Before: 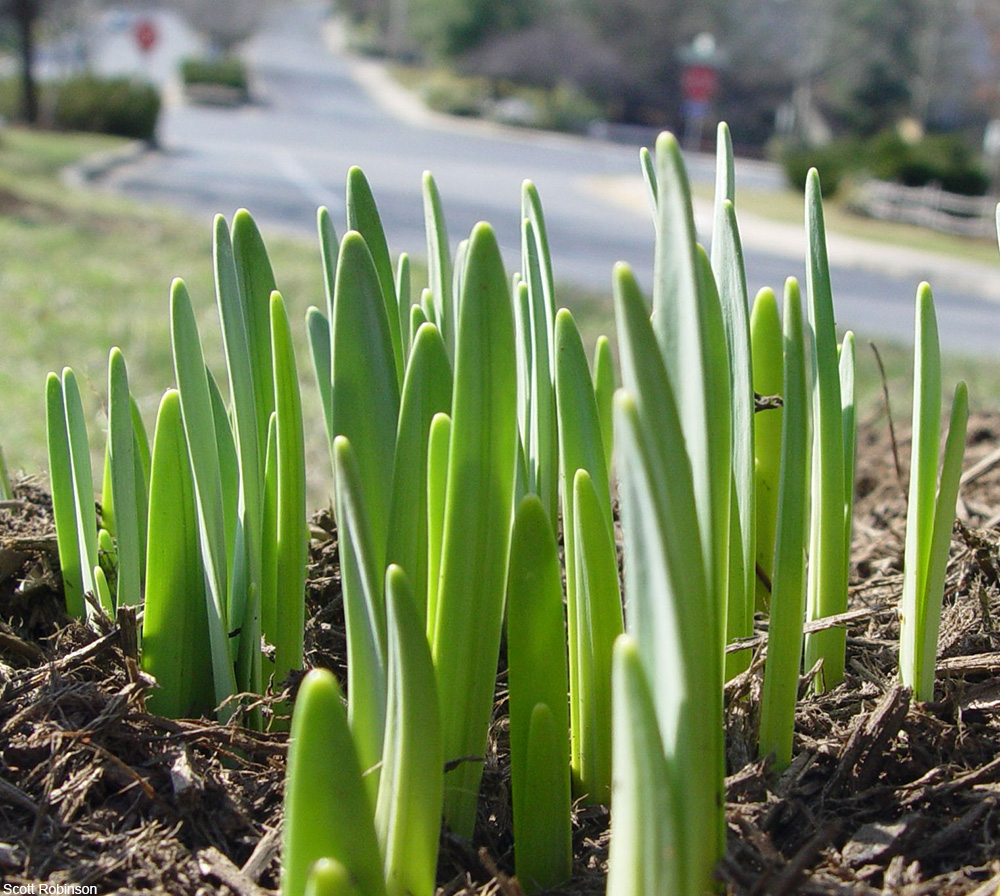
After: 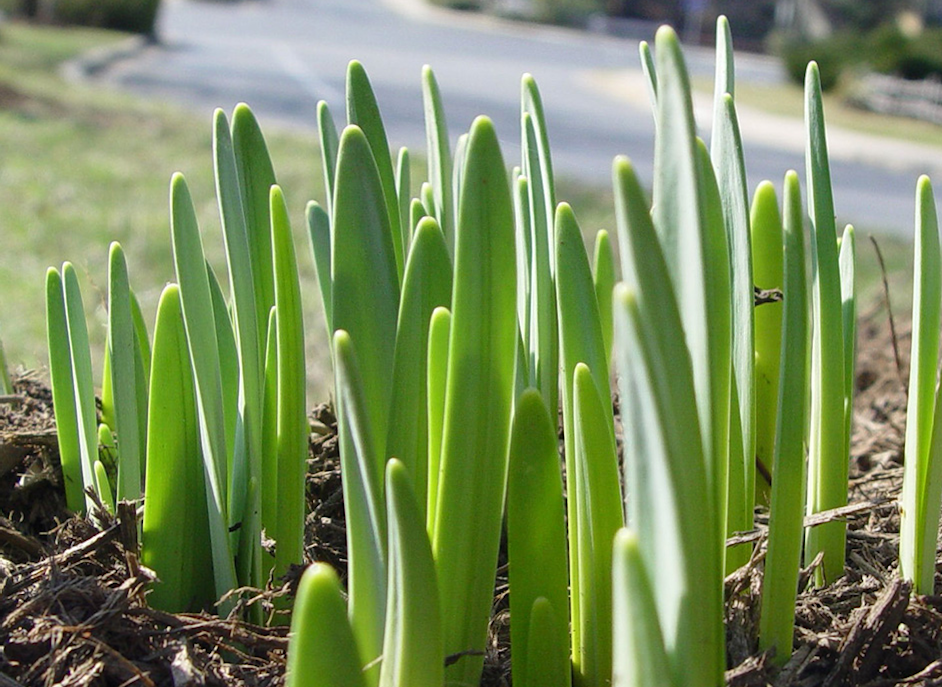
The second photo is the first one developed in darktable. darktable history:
crop and rotate: angle 0.084°, top 11.796%, right 5.629%, bottom 11.313%
